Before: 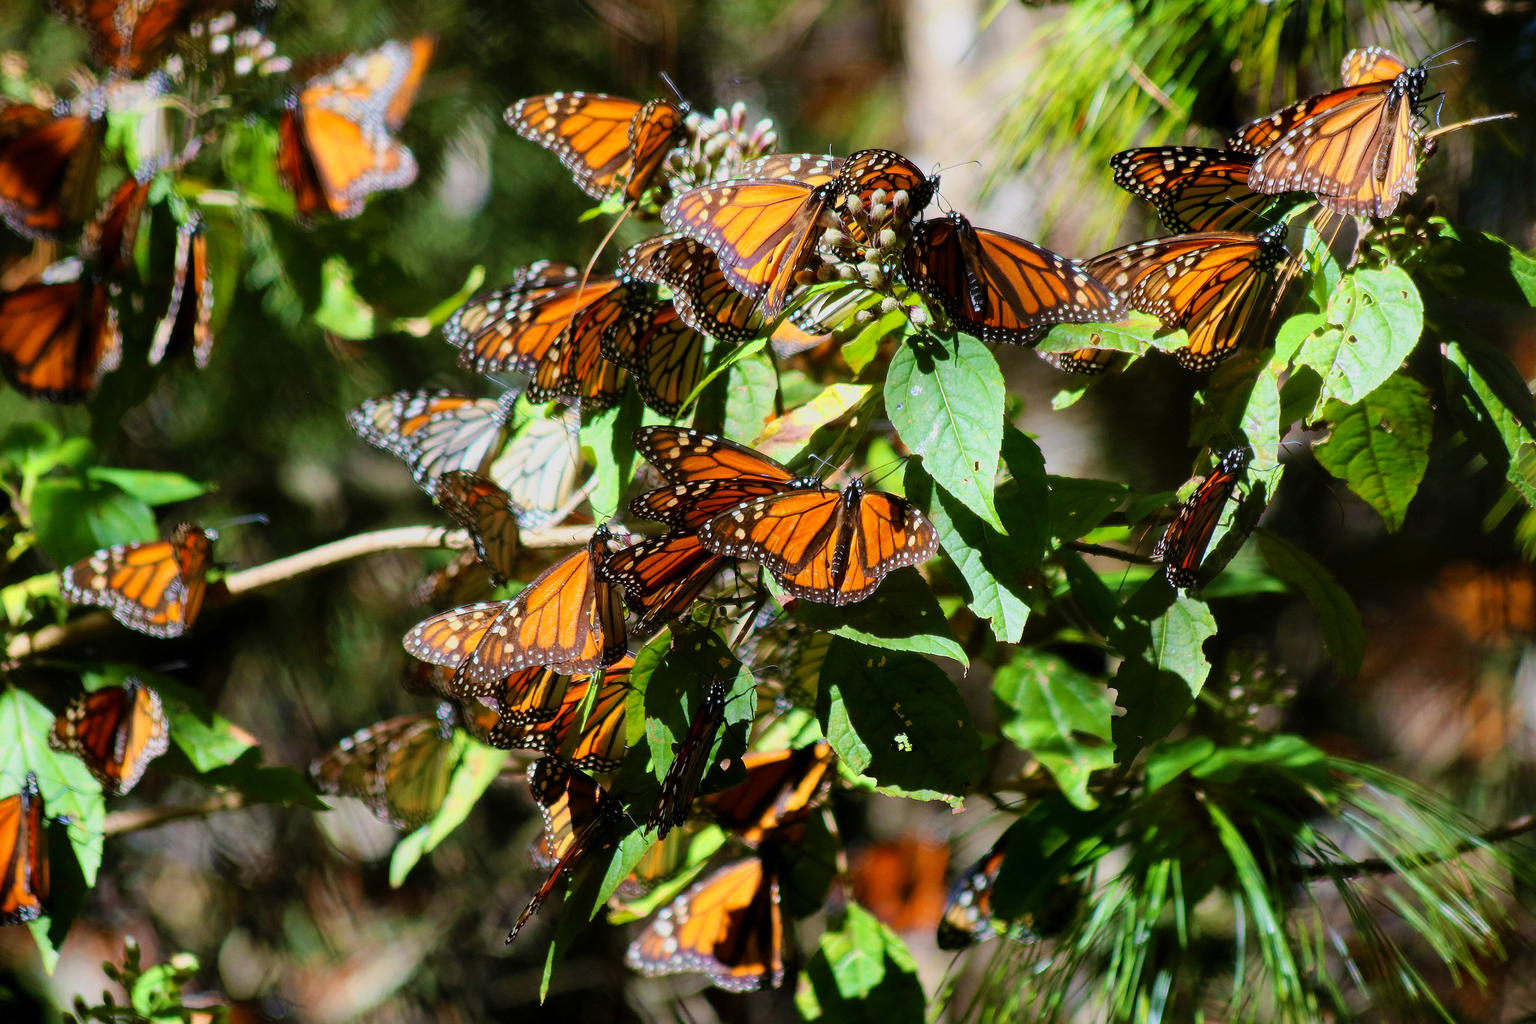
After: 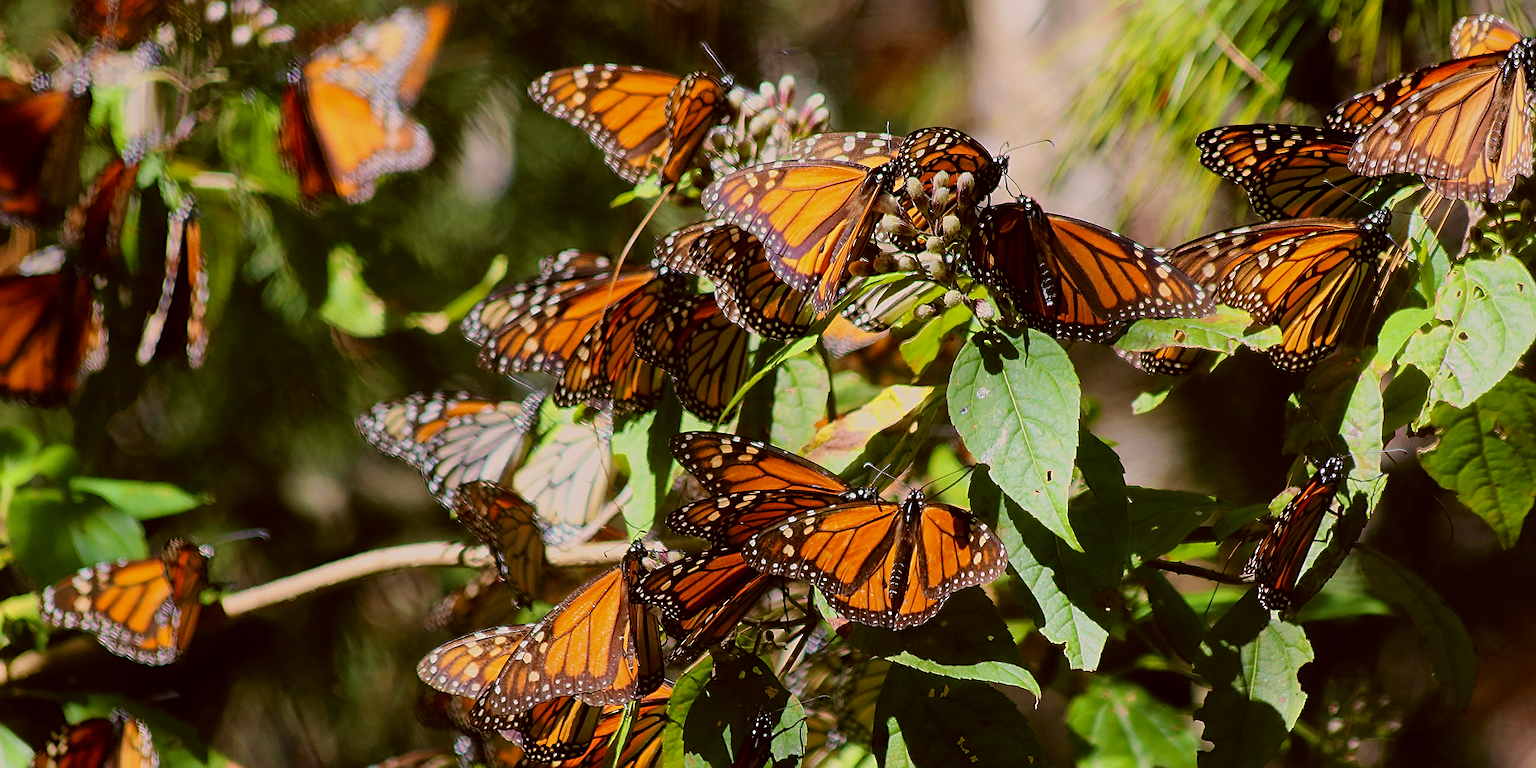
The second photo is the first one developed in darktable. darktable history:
exposure: exposure -0.344 EV, compensate highlight preservation false
tone equalizer: -8 EV 0.05 EV, edges refinement/feathering 500, mask exposure compensation -1.57 EV, preserve details no
crop: left 1.58%, top 3.367%, right 7.559%, bottom 28.486%
sharpen: on, module defaults
color correction: highlights a* 6.43, highlights b* 7.98, shadows a* 6.25, shadows b* 7.47, saturation 0.926
